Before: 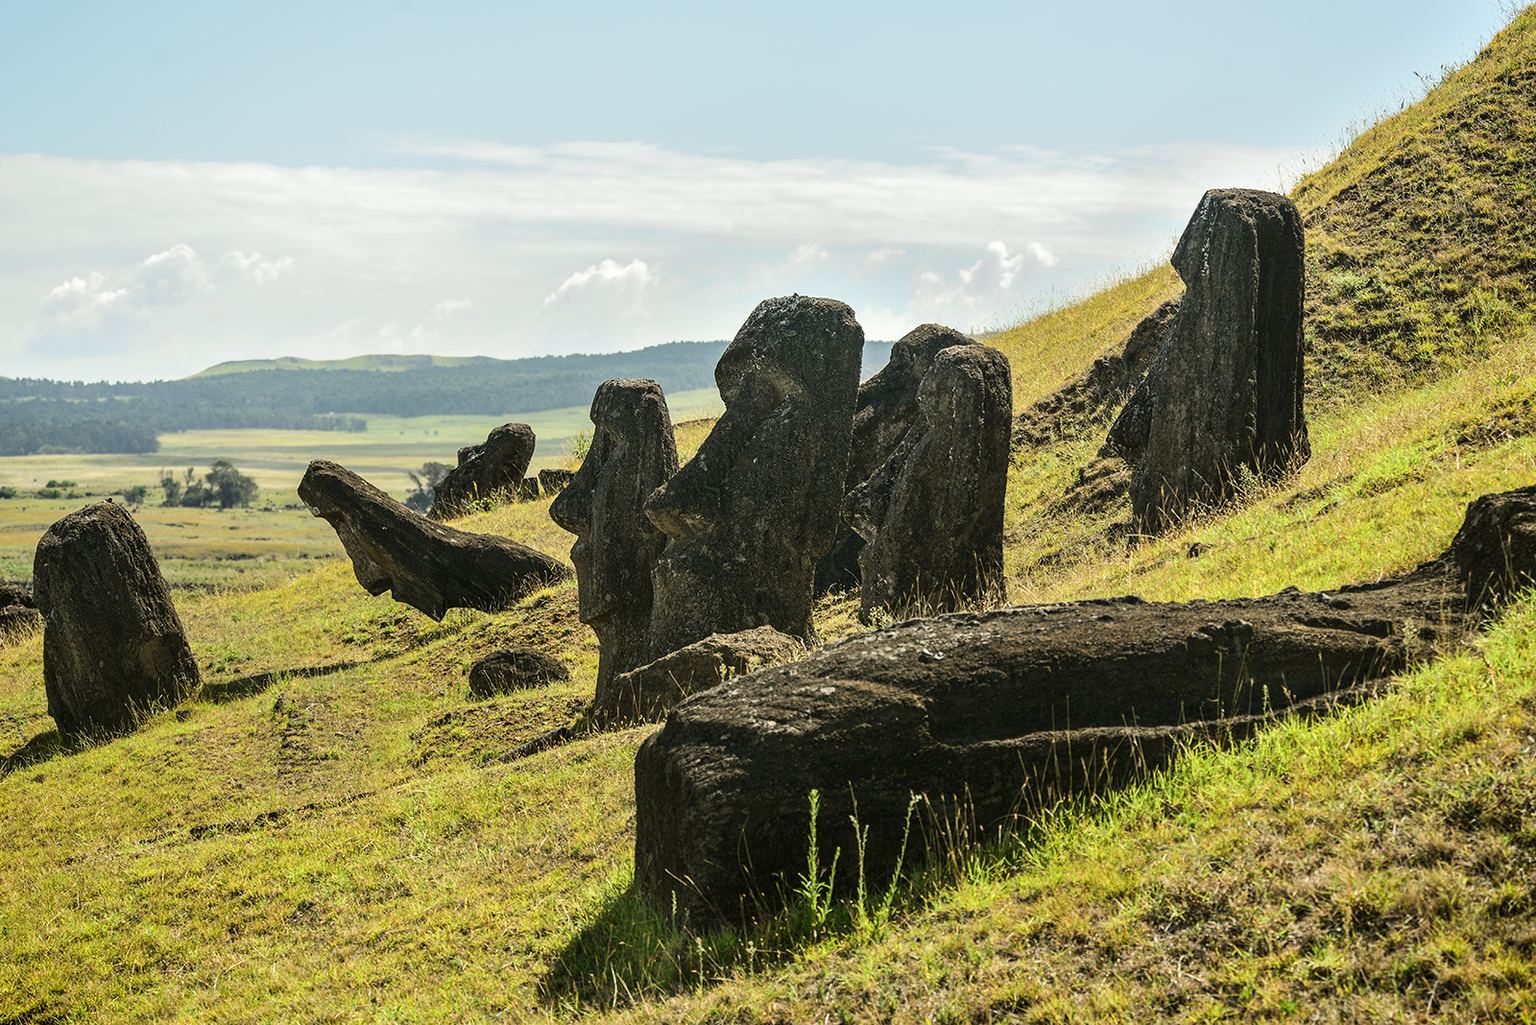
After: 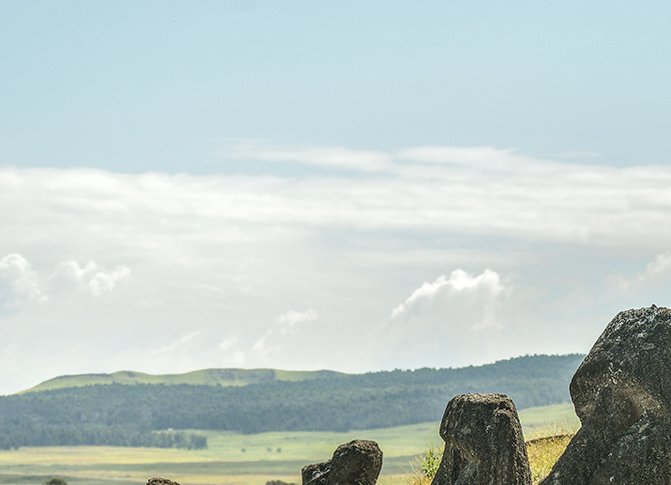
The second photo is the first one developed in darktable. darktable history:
crop and rotate: left 10.976%, top 0.1%, right 47.077%, bottom 54.401%
local contrast: highlights 2%, shadows 2%, detail 133%
